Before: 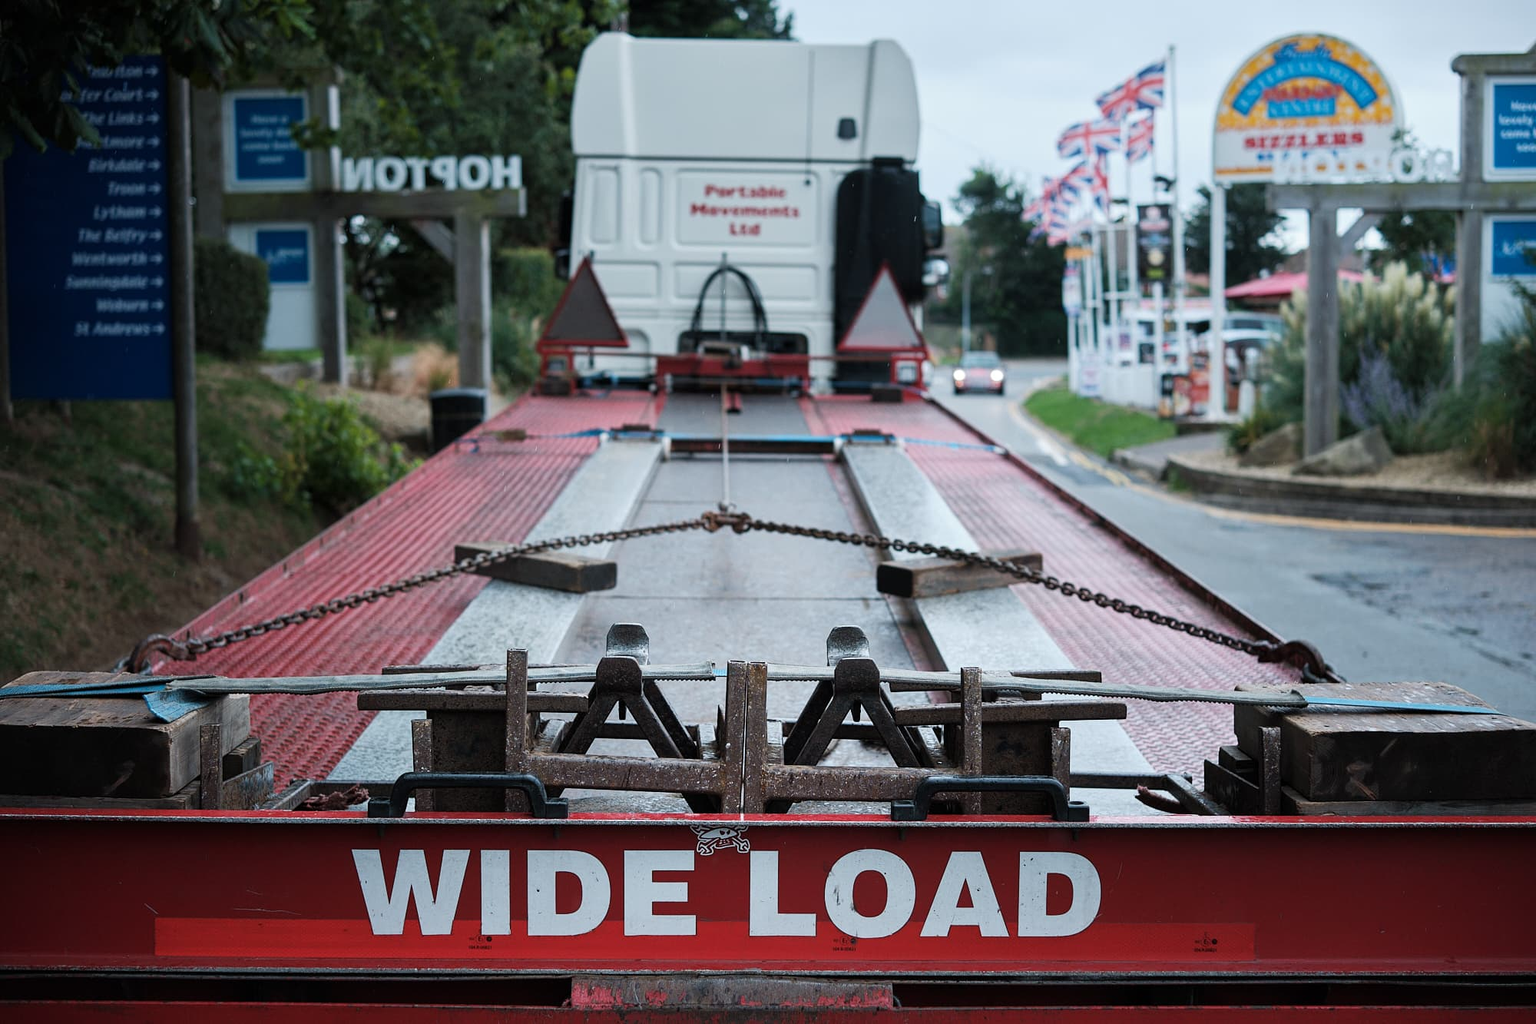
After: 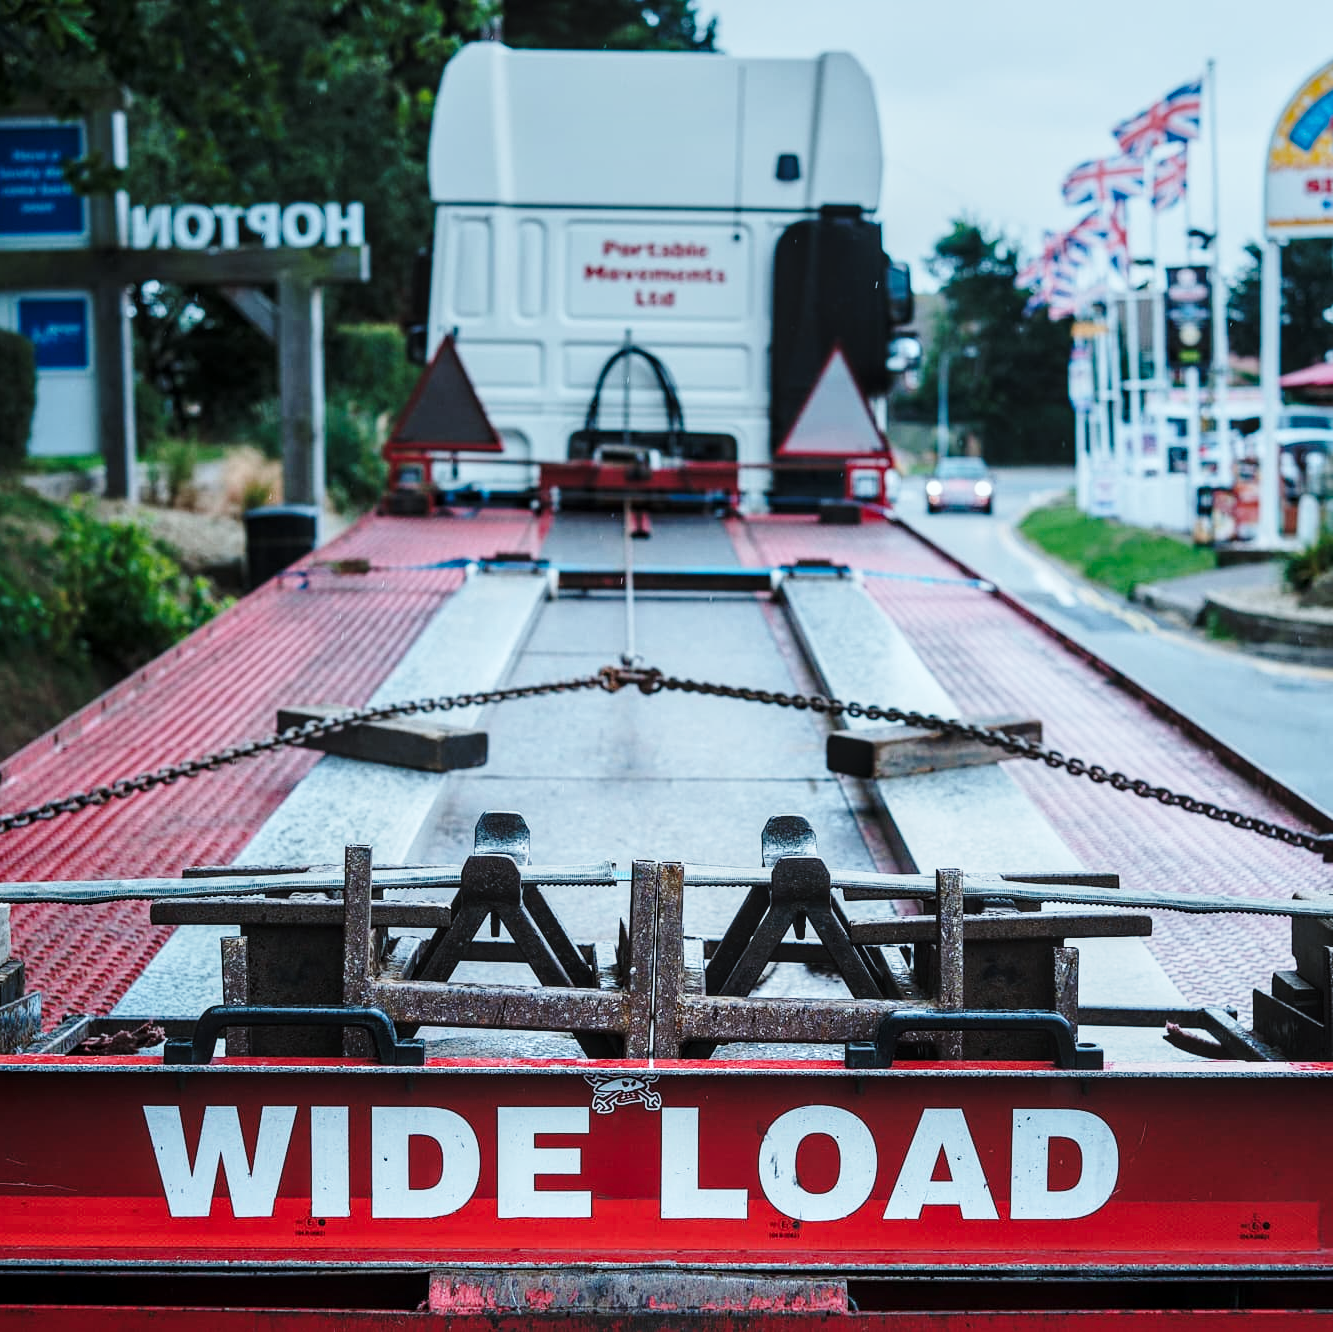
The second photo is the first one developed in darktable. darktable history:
base curve: curves: ch0 [(0, 0) (0.036, 0.037) (0.121, 0.228) (0.46, 0.76) (0.859, 0.983) (1, 1)], preserve colors none
graduated density: rotation -0.352°, offset 57.64
local contrast: on, module defaults
color calibration: illuminant Planckian (black body), x 0.368, y 0.361, temperature 4275.92 K
crop and rotate: left 15.754%, right 17.579%
